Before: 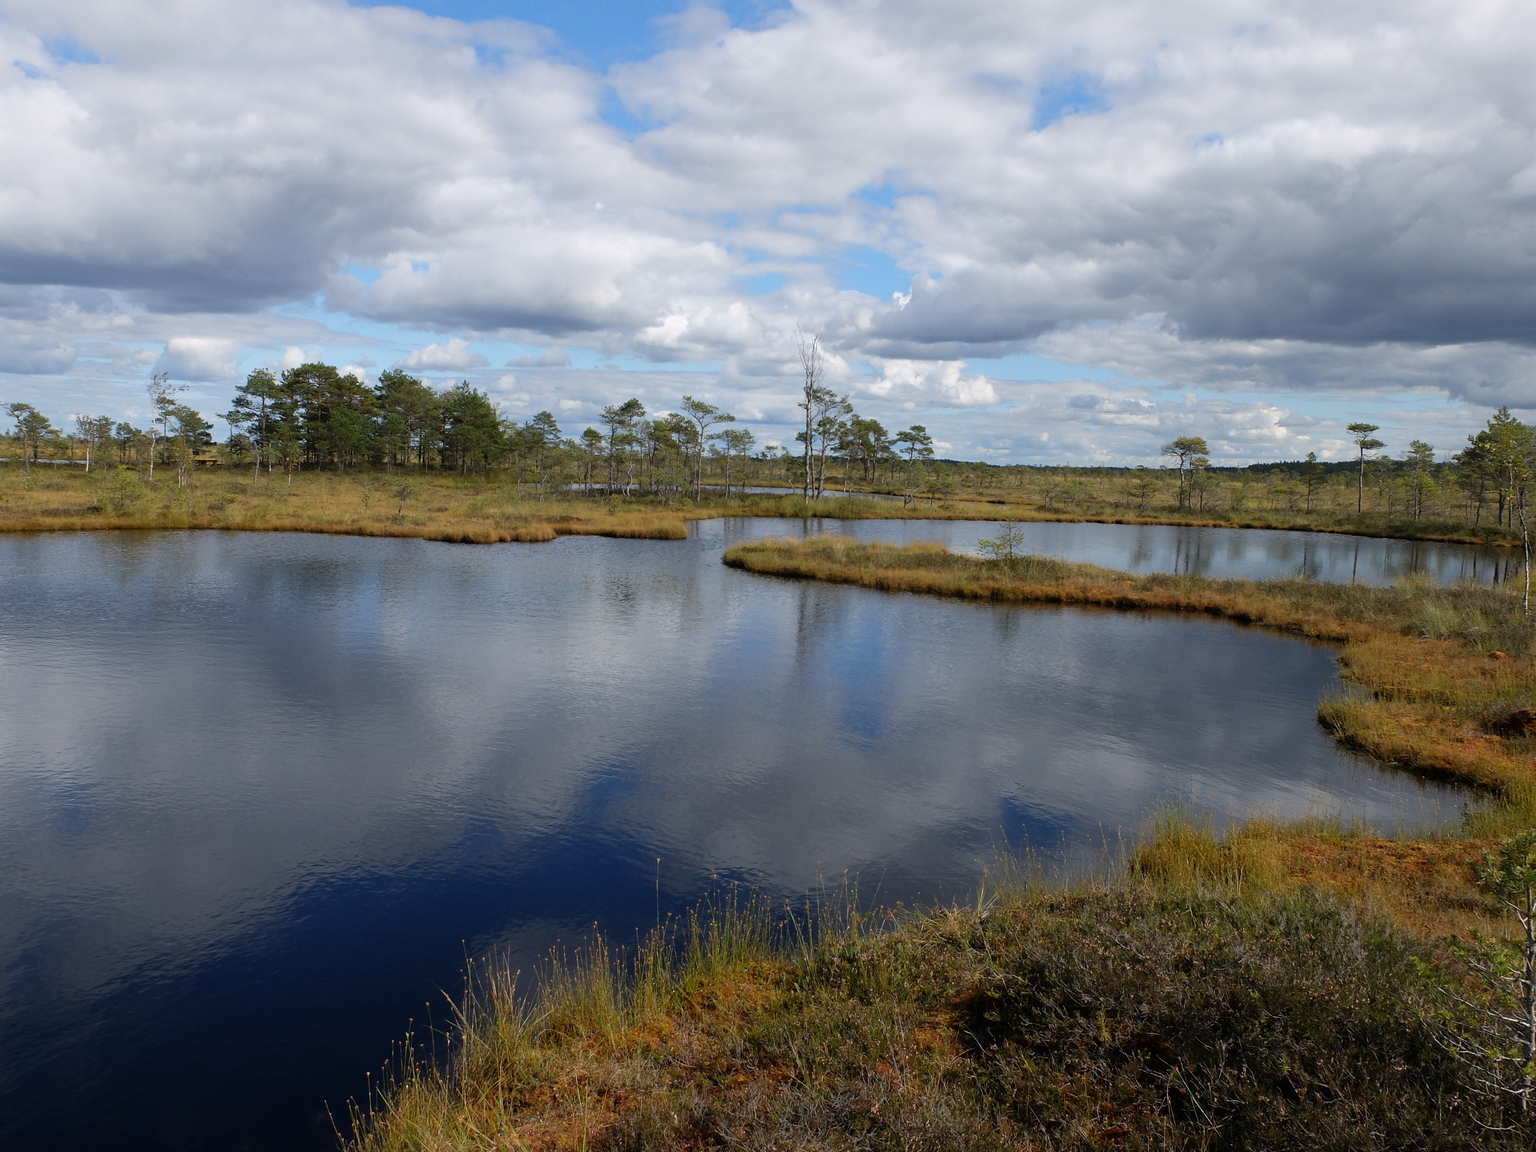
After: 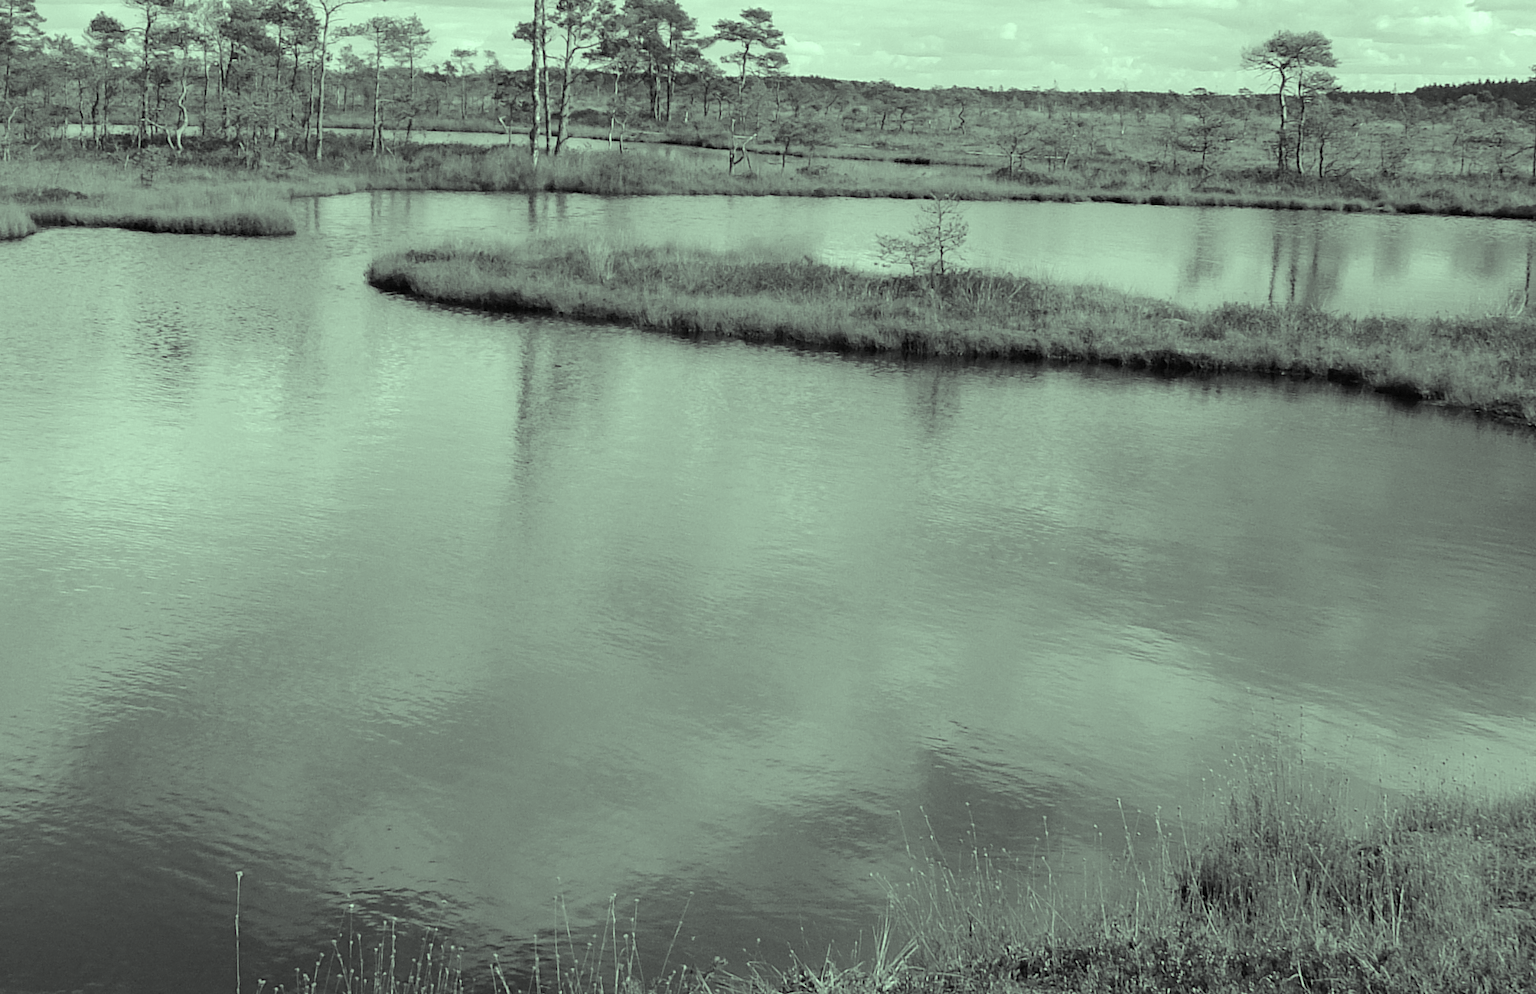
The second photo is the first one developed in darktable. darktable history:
tone equalizer: -8 EV 0.985 EV, -7 EV 0.994 EV, -6 EV 0.977 EV, -5 EV 1.02 EV, -4 EV 1.01 EV, -3 EV 0.764 EV, -2 EV 0.477 EV, -1 EV 0.231 EV, edges refinement/feathering 500, mask exposure compensation -1.57 EV, preserve details no
crop: left 35.06%, top 36.588%, right 14.765%, bottom 20.102%
color calibration: output gray [0.21, 0.42, 0.37, 0], illuminant as shot in camera, x 0.358, y 0.373, temperature 4628.91 K
color balance rgb: highlights gain › luminance 15.473%, highlights gain › chroma 7.056%, highlights gain › hue 127.39°, perceptual saturation grading › global saturation 19.744%
